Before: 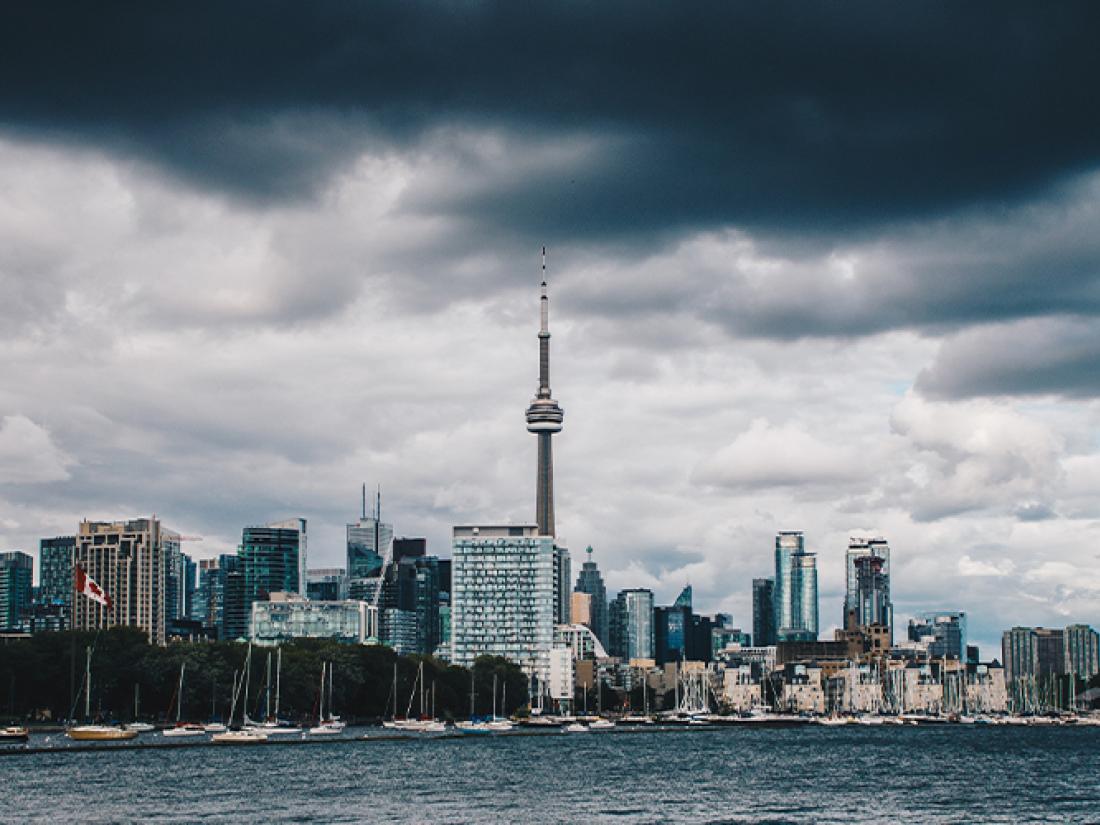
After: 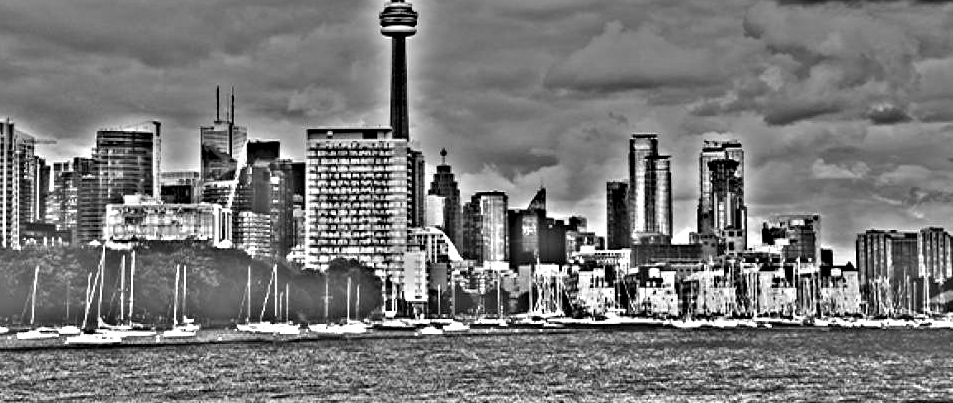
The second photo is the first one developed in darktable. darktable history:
crop and rotate: left 13.306%, top 48.129%, bottom 2.928%
highpass: on, module defaults
